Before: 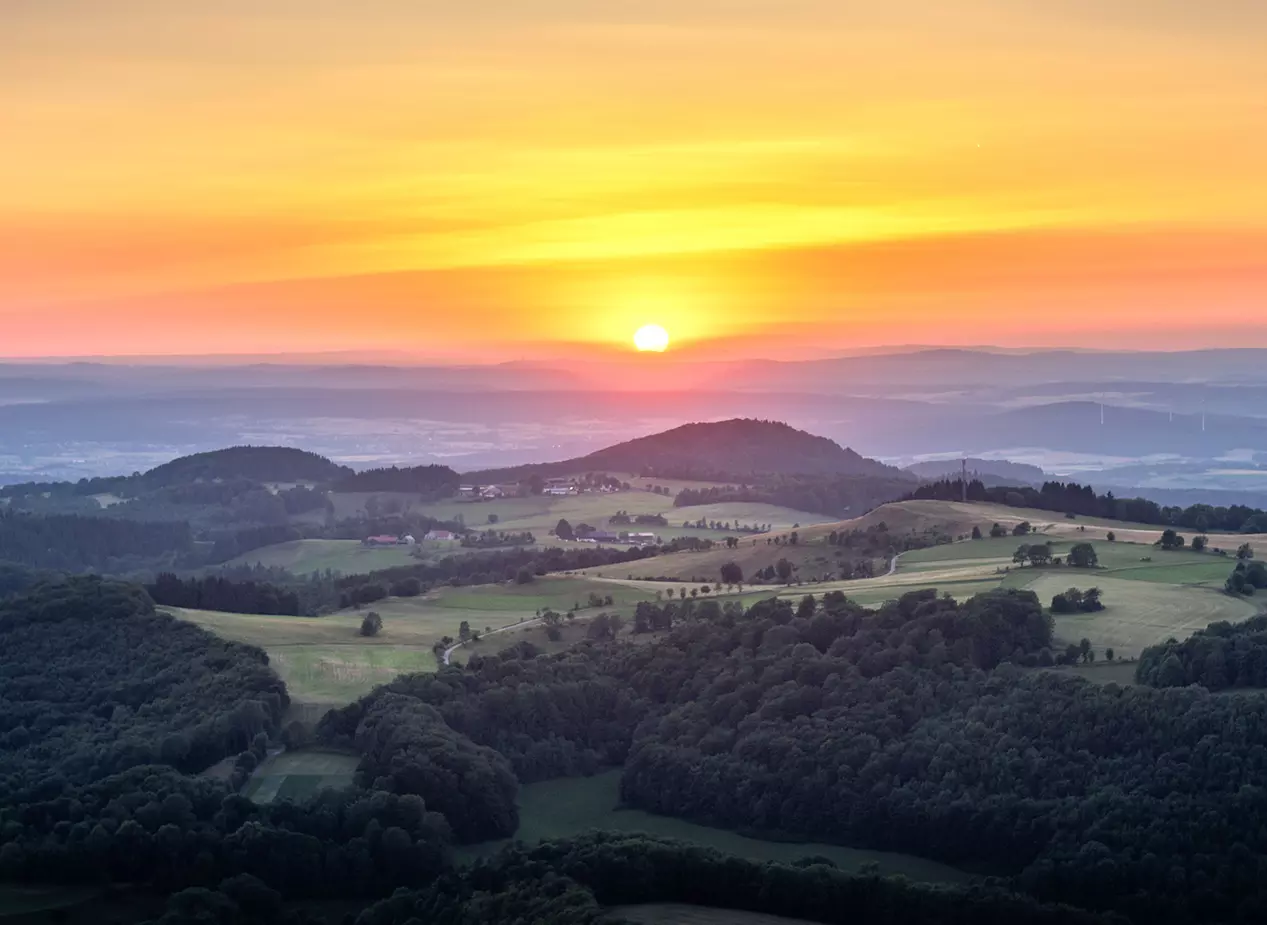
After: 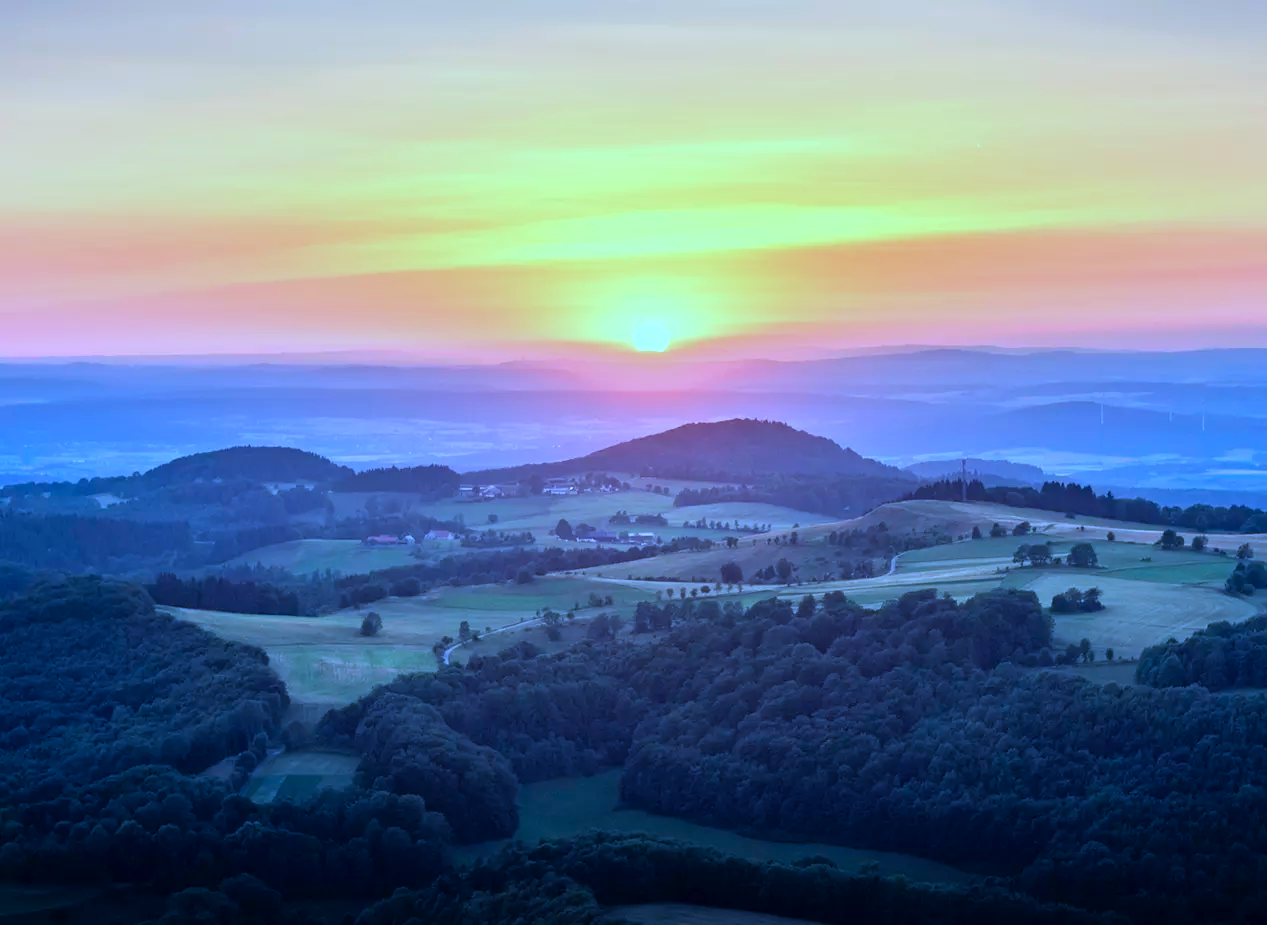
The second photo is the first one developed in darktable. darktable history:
color calibration: illuminant as shot in camera, x 0.443, y 0.412, temperature 2874.55 K
